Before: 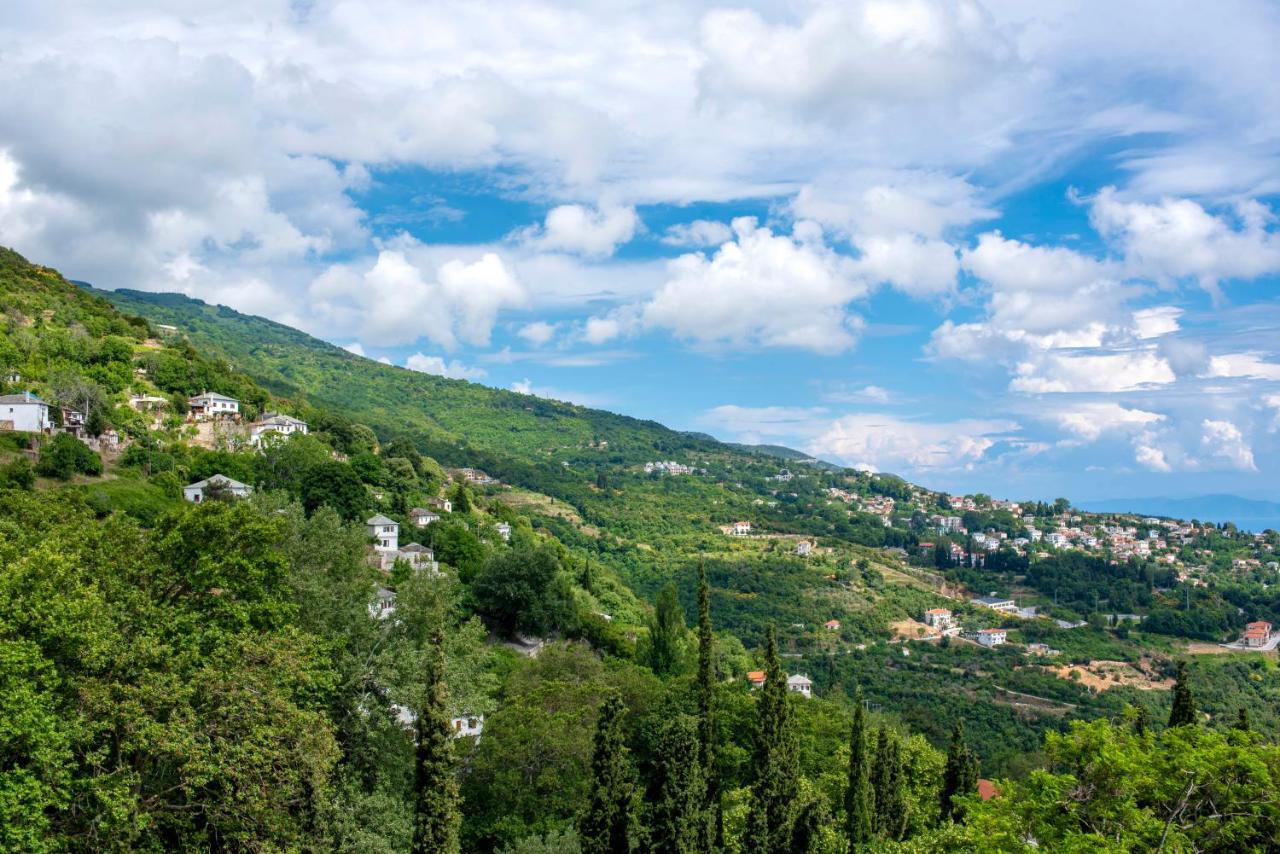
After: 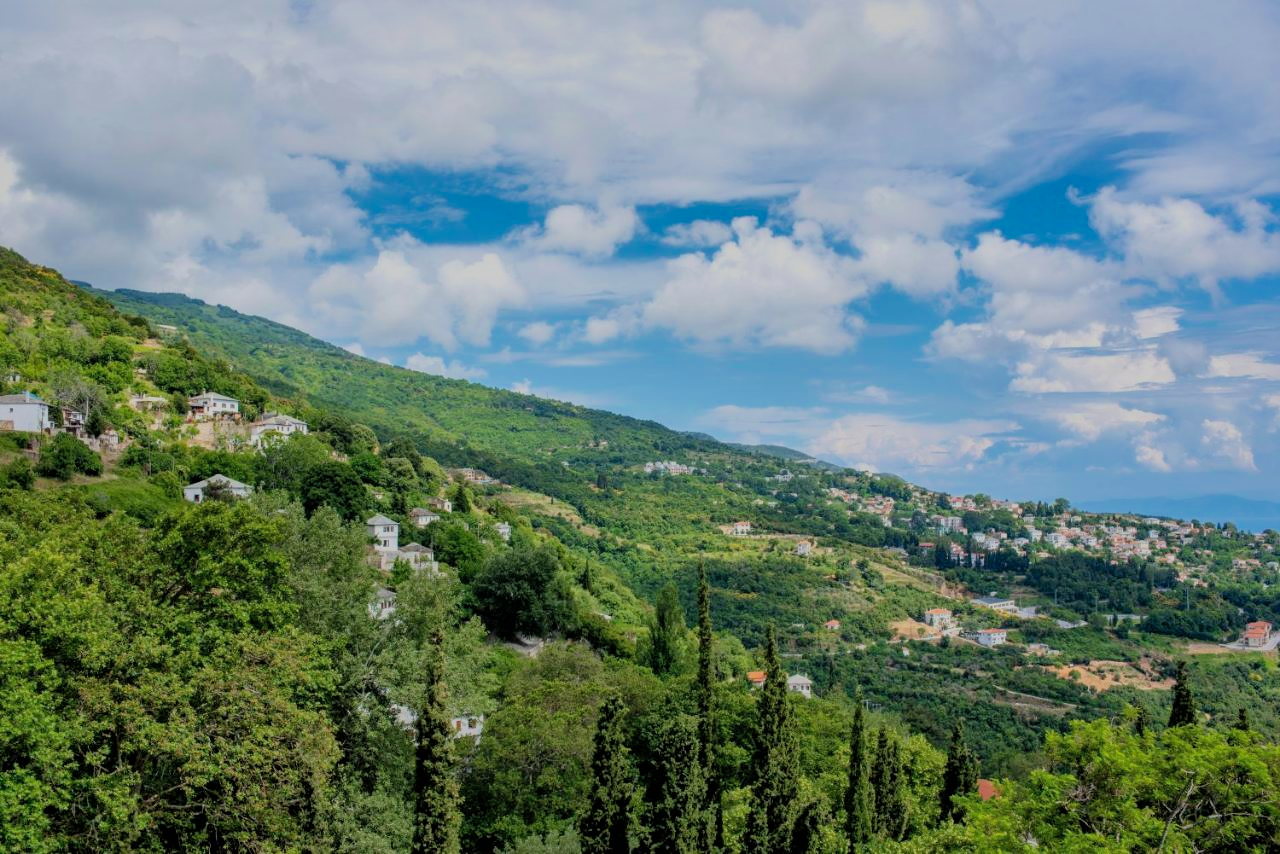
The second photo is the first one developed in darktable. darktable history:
shadows and highlights: on, module defaults
filmic rgb: black relative exposure -7.65 EV, white relative exposure 4.56 EV, hardness 3.61, color science v6 (2022)
